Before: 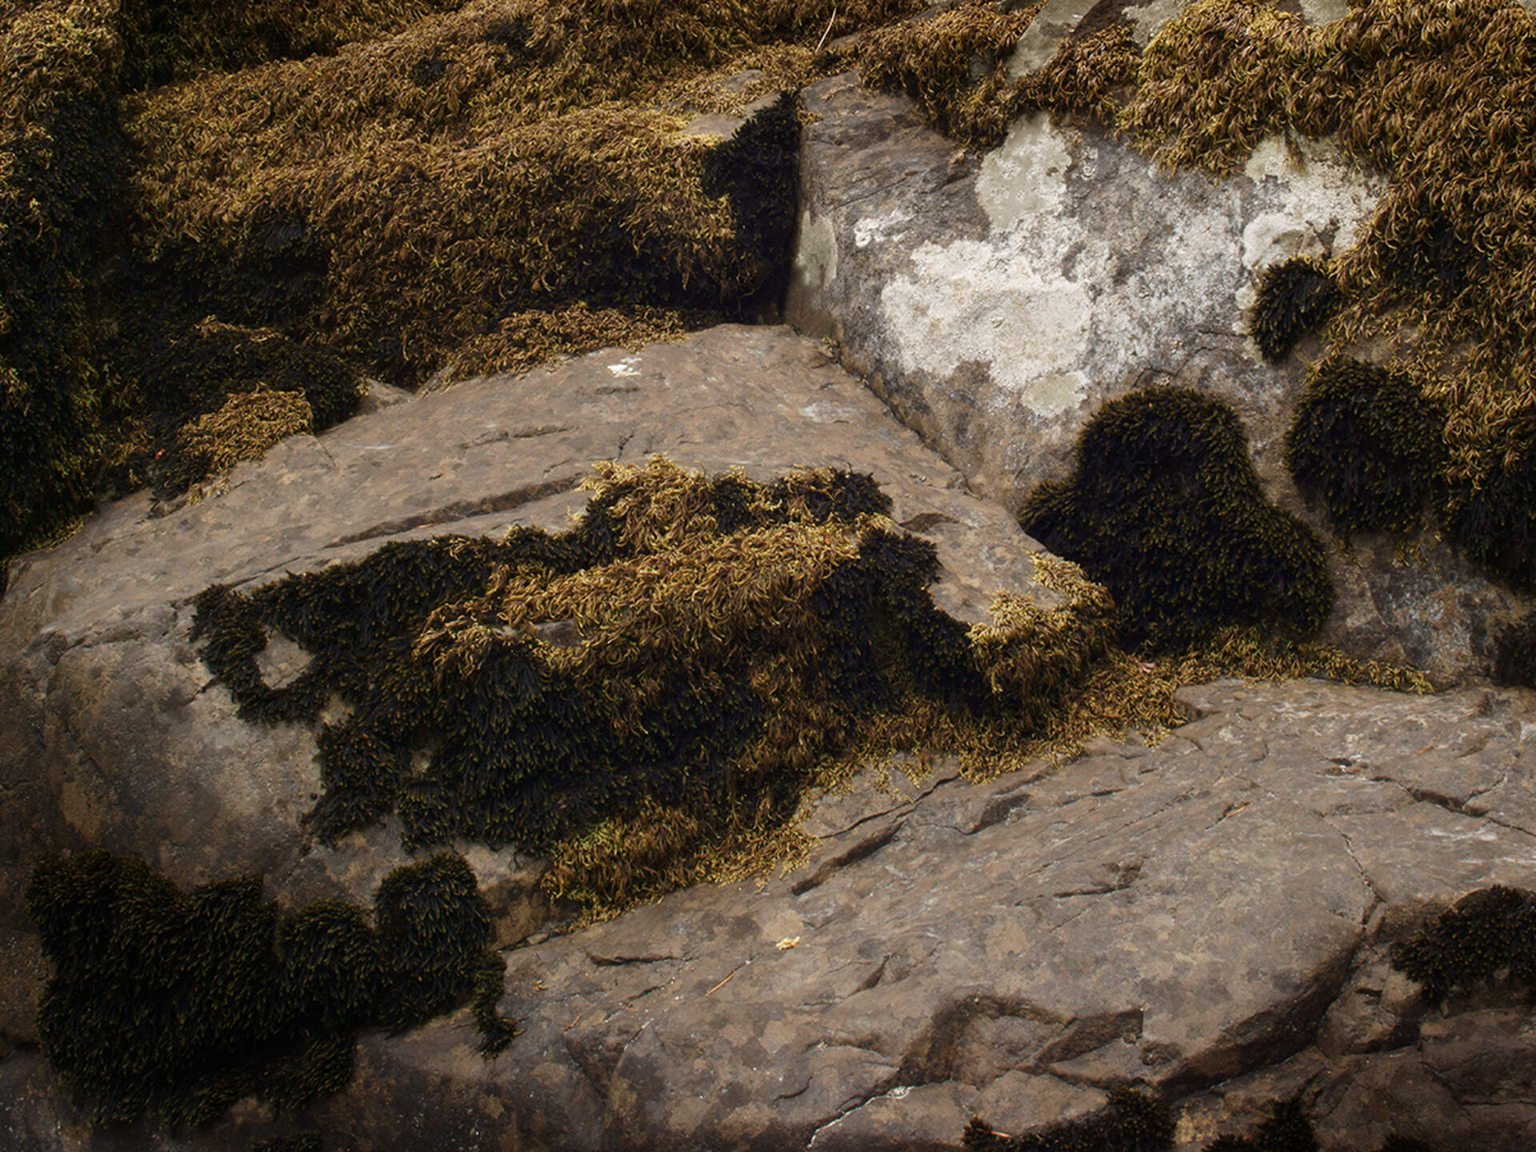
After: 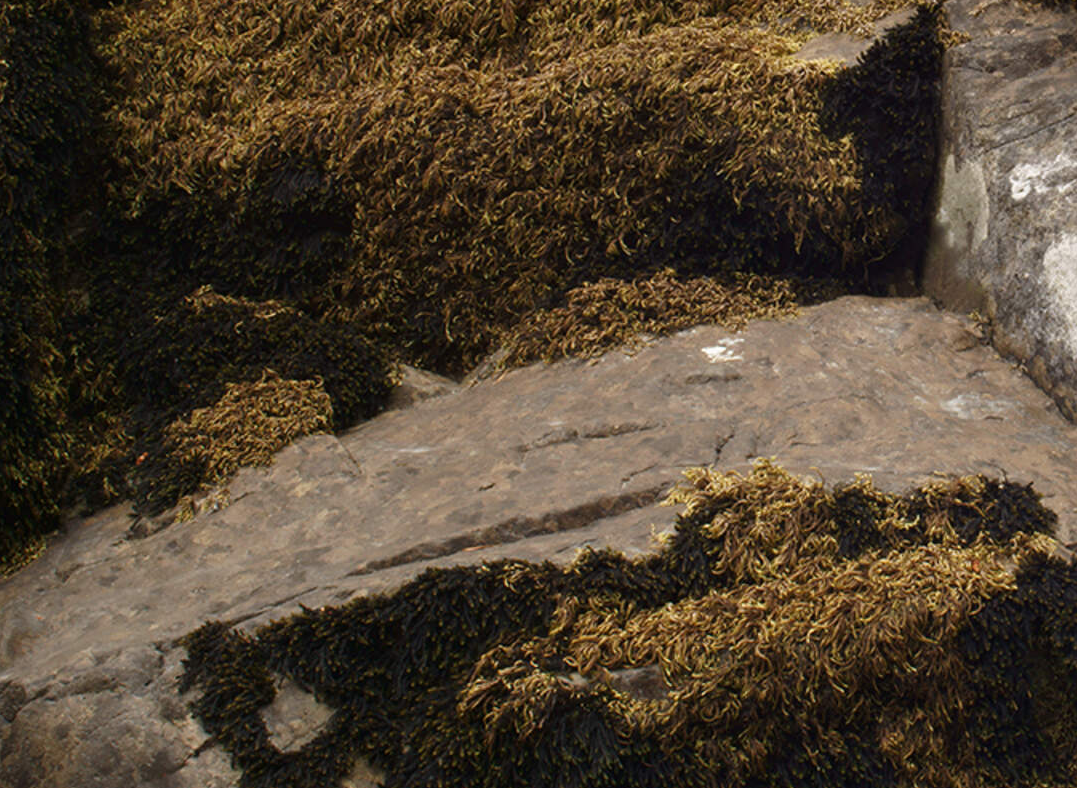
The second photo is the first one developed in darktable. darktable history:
crop and rotate: left 3.061%, top 7.58%, right 40.822%, bottom 37.639%
